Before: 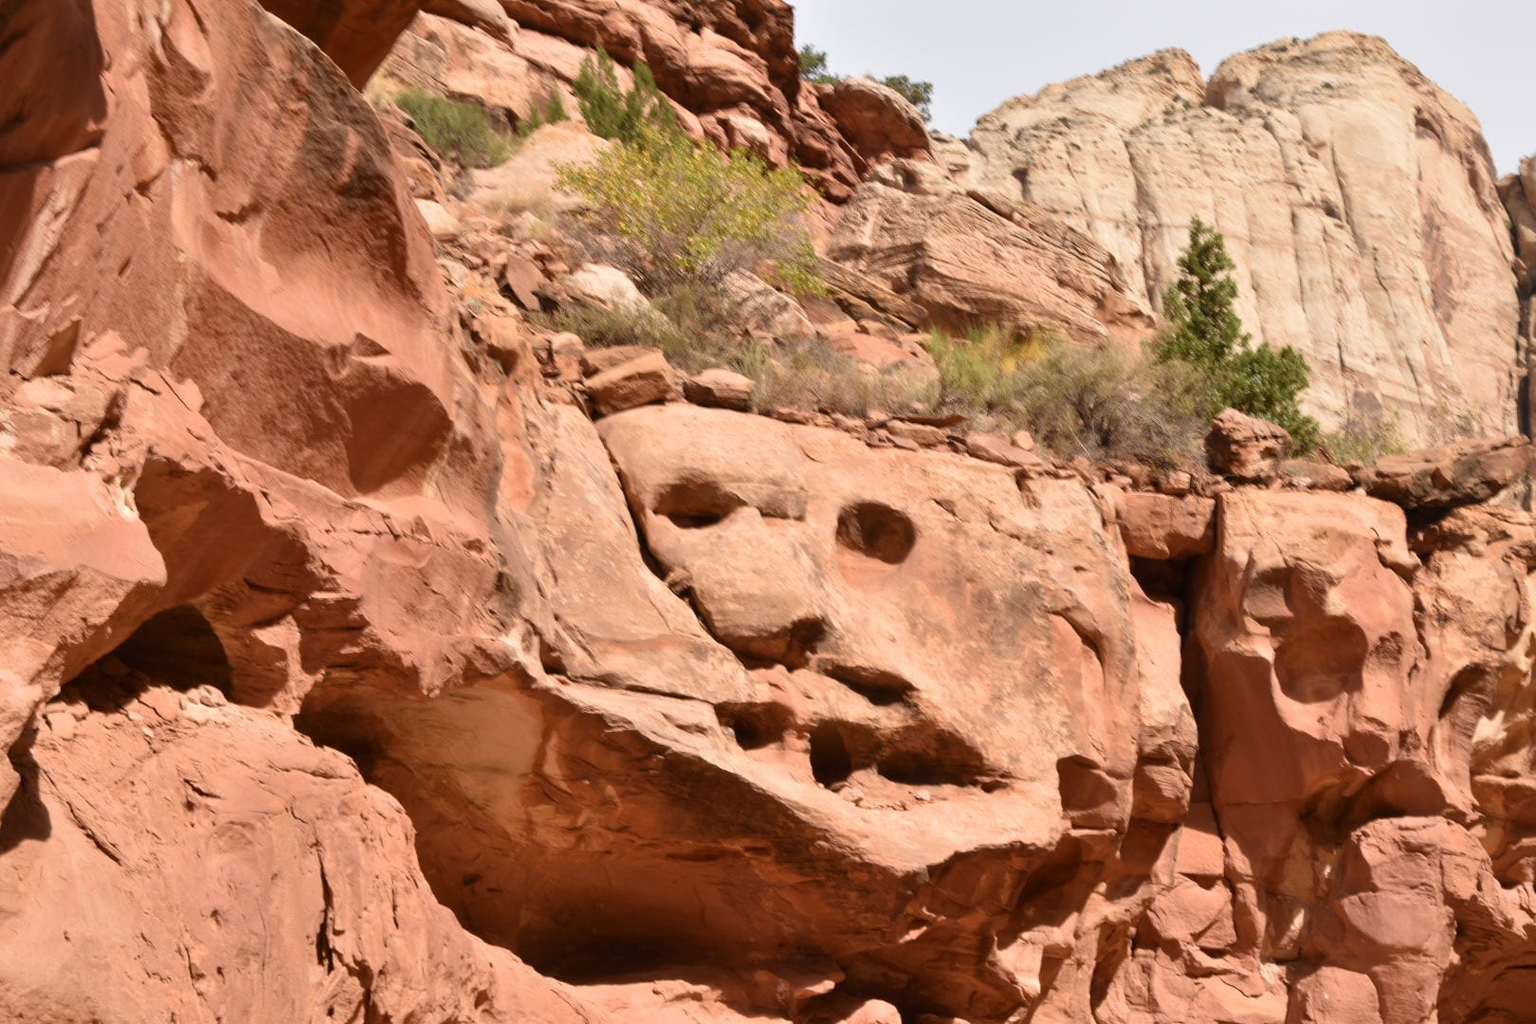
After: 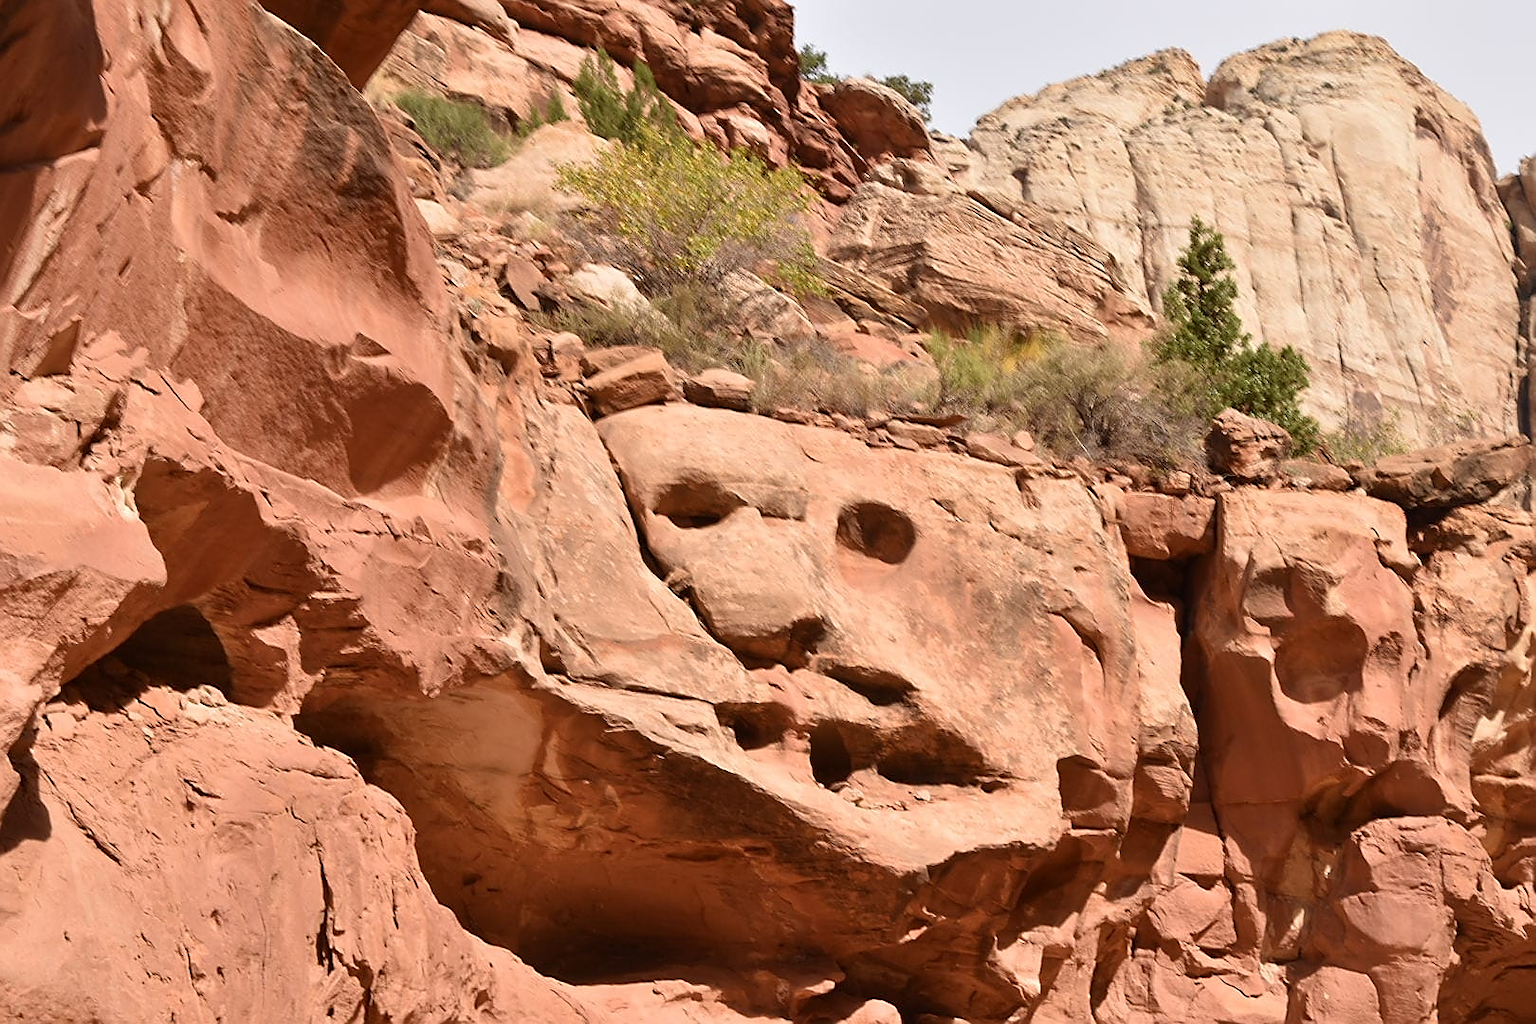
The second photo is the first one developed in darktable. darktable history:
sharpen: radius 1.389, amount 1.234, threshold 0.728
